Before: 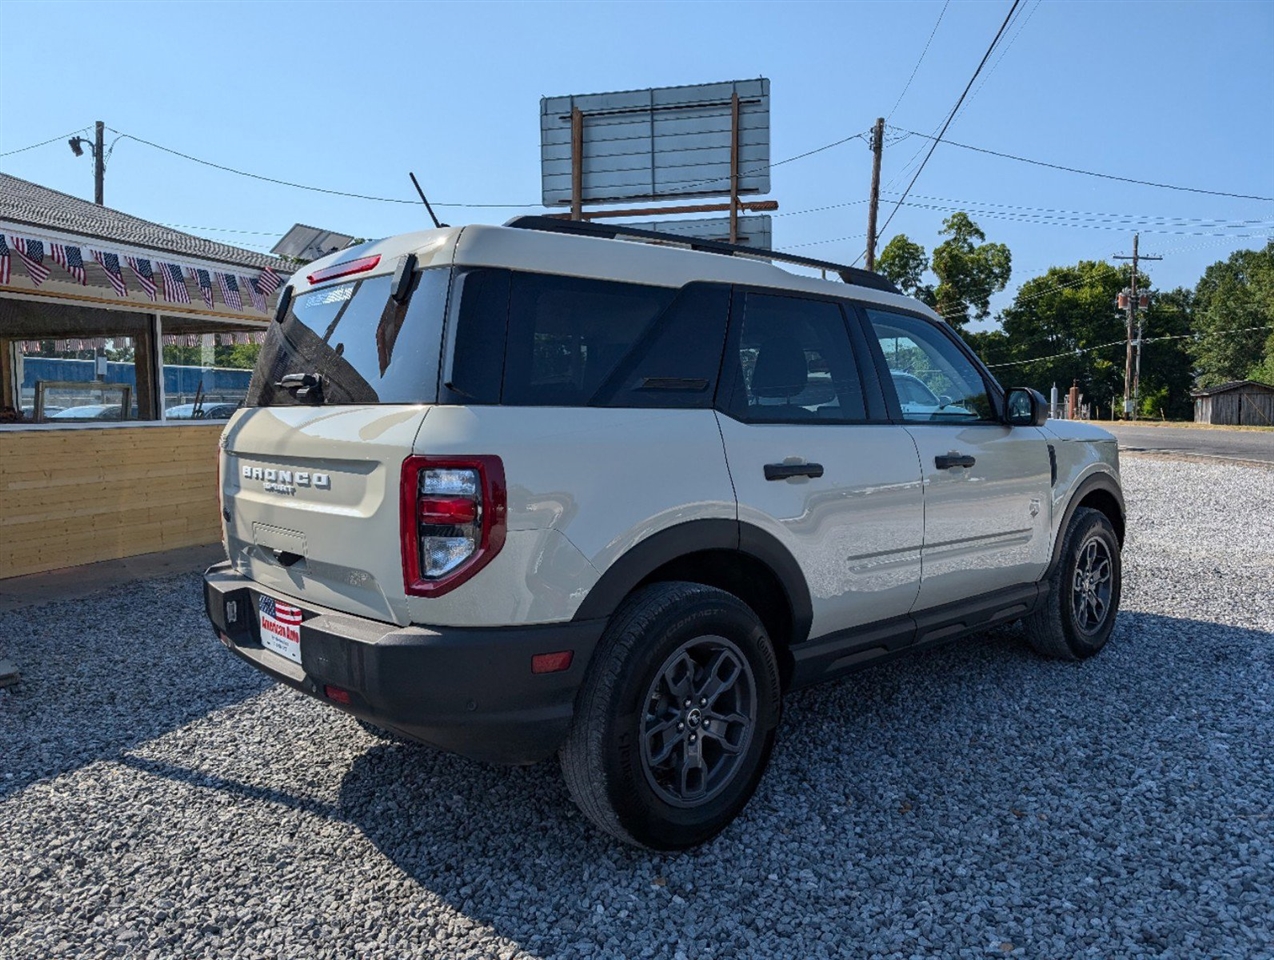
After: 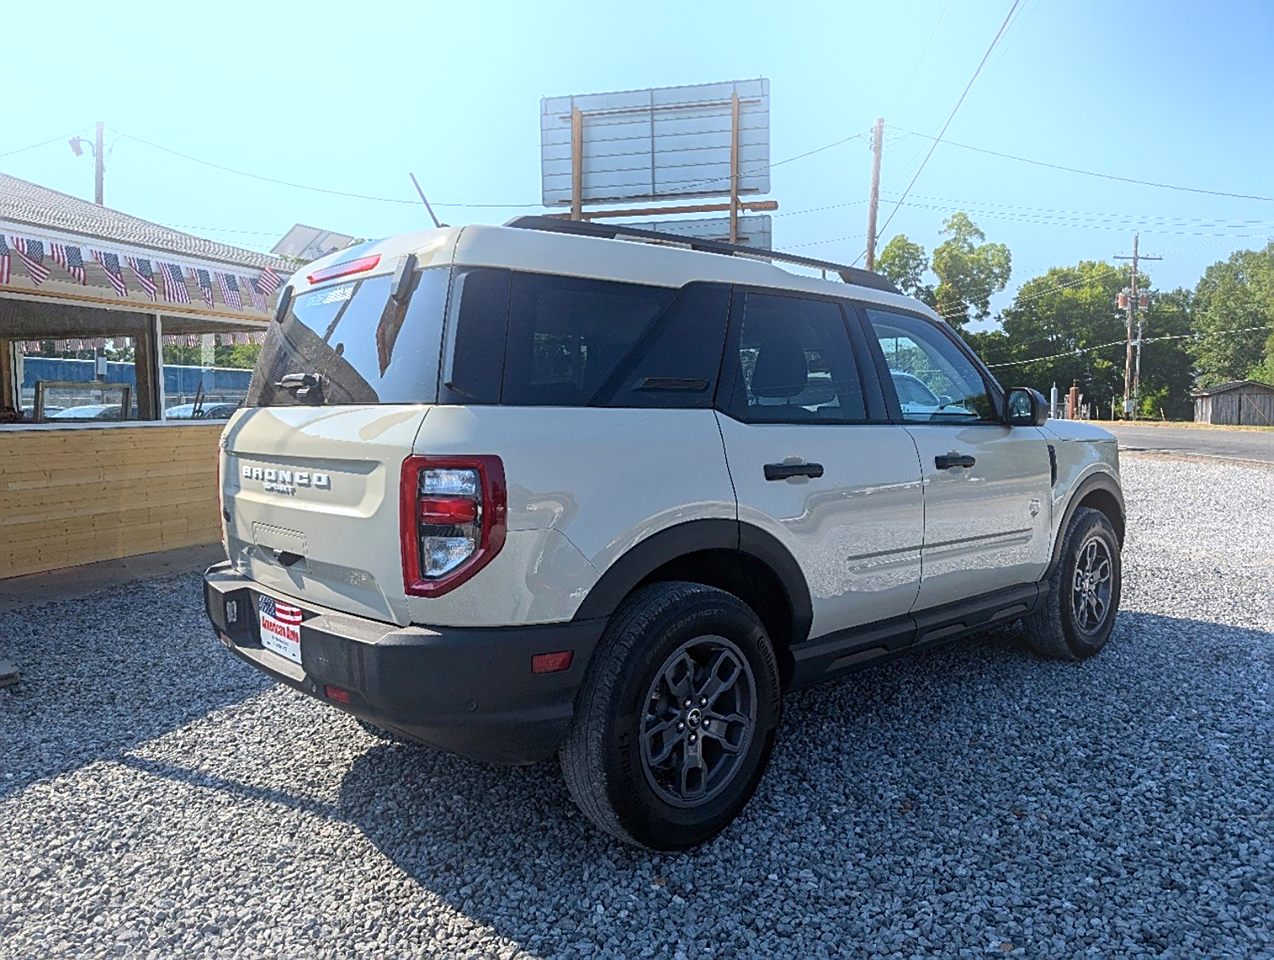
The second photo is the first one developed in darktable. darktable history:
exposure: exposure 0.2 EV, compensate highlight preservation false
sharpen: on, module defaults
bloom: on, module defaults
